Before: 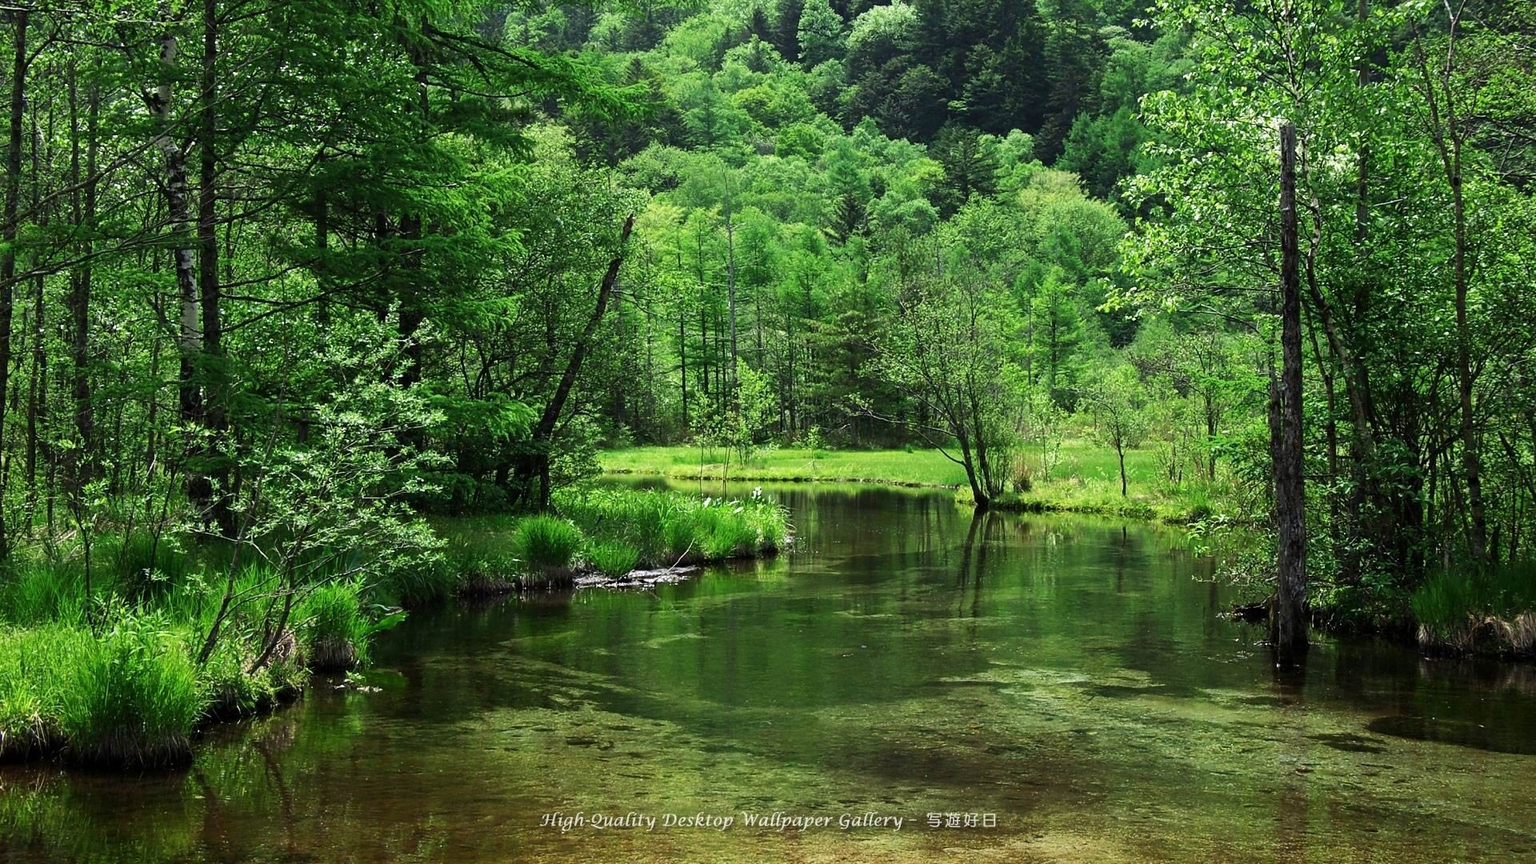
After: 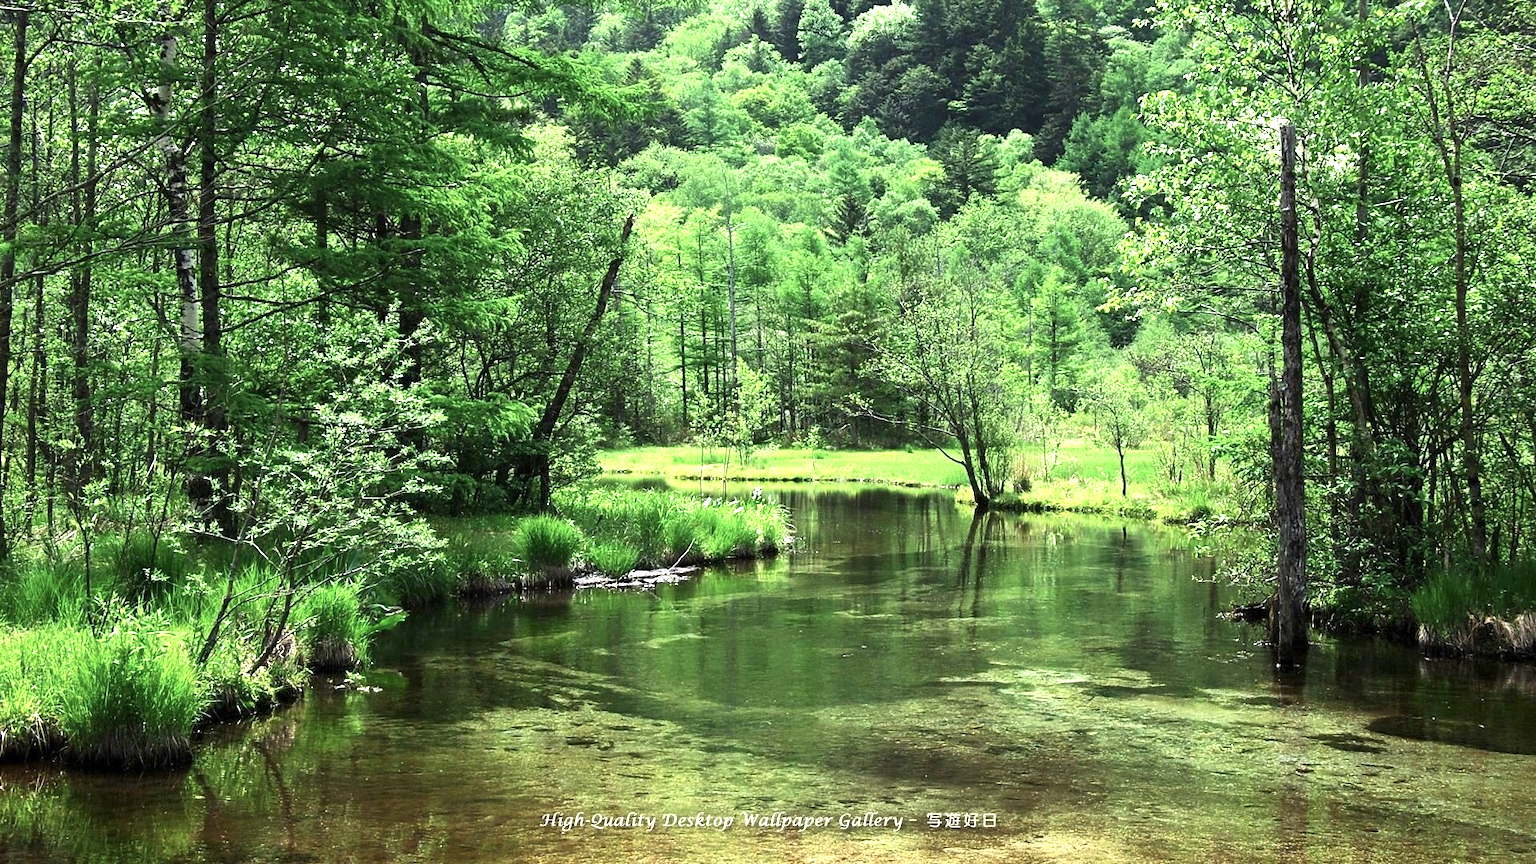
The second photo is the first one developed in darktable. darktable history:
exposure: exposure 1.148 EV, compensate exposure bias true, compensate highlight preservation false
contrast brightness saturation: contrast 0.108, saturation -0.174
